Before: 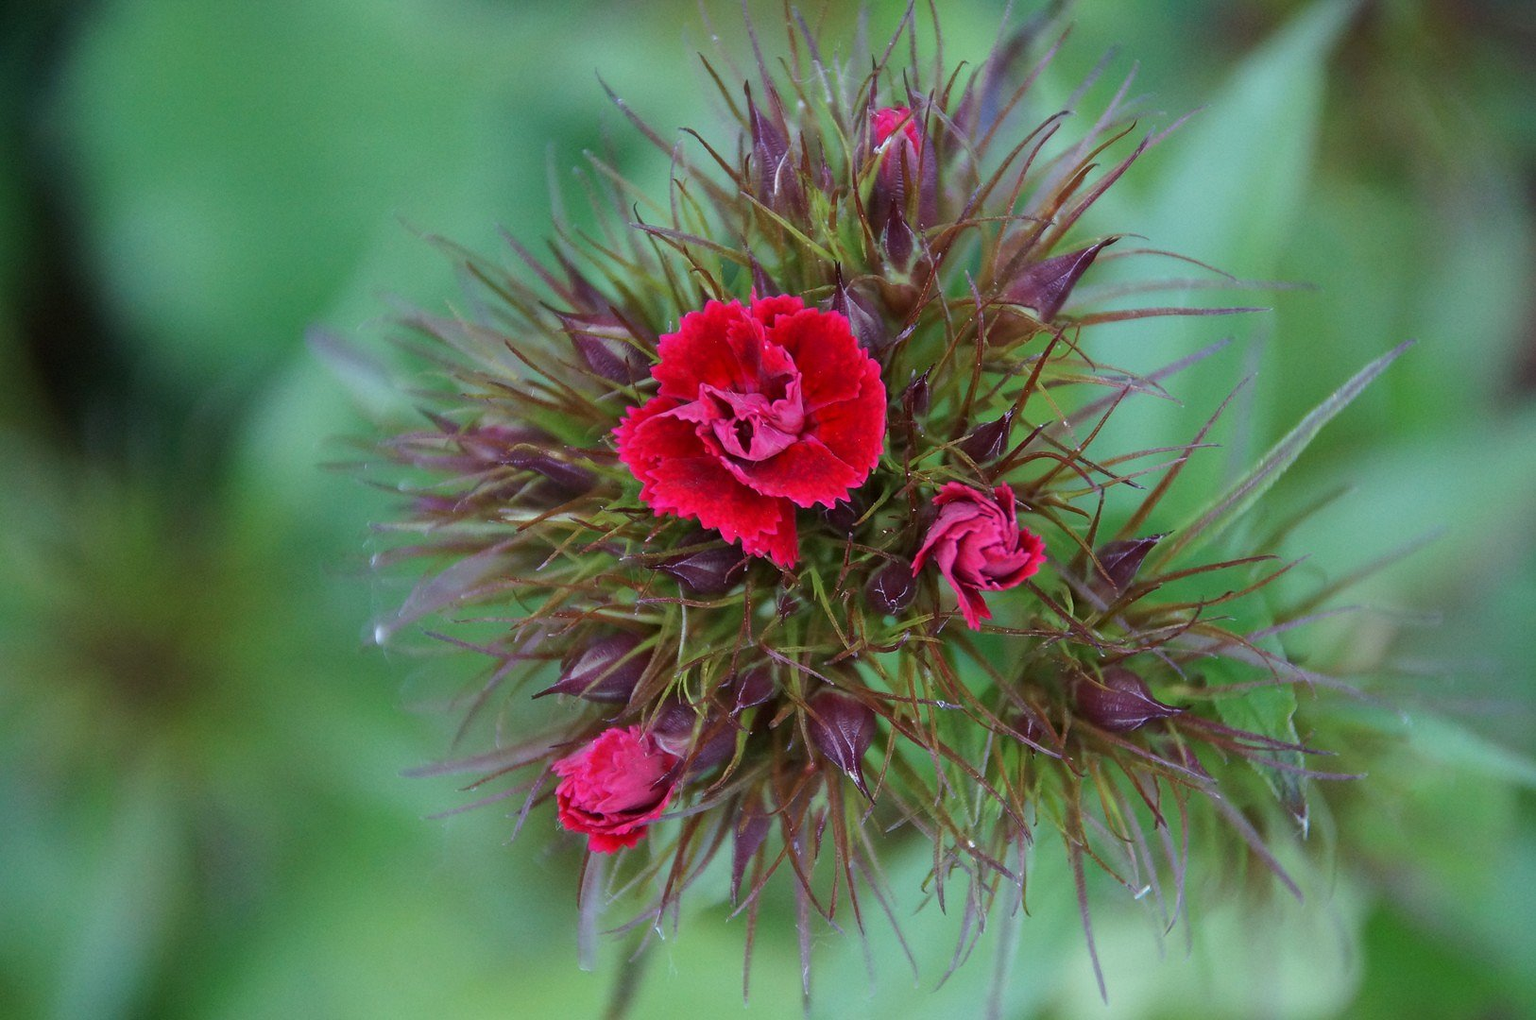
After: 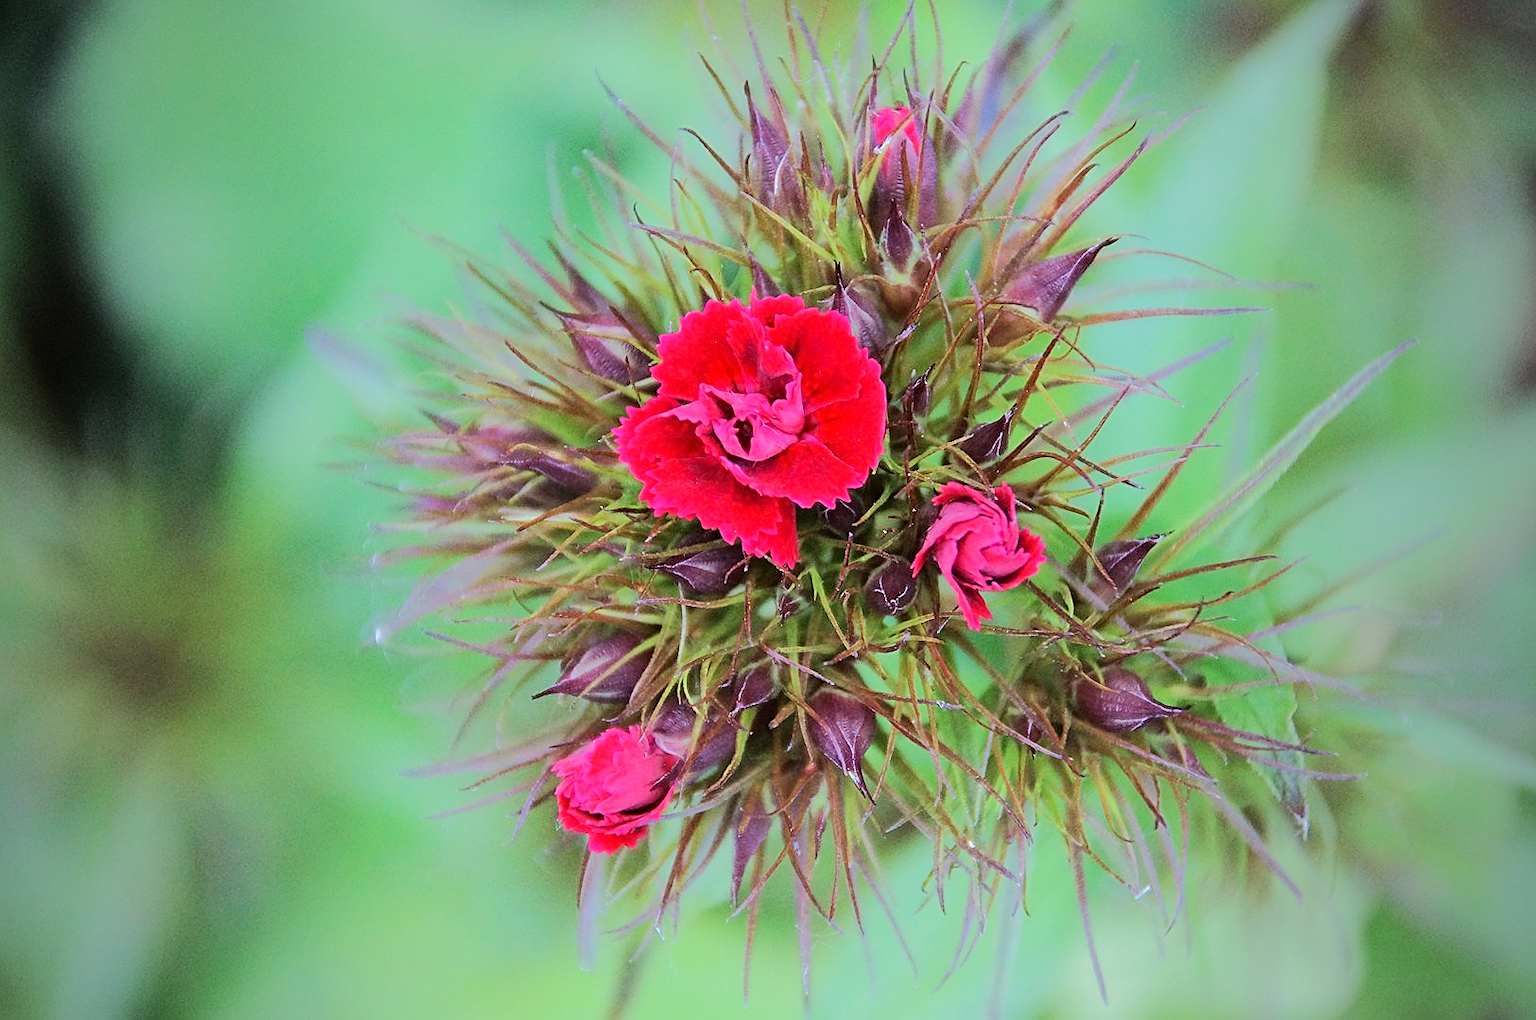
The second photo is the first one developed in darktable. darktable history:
tone equalizer: -7 EV 0.145 EV, -6 EV 0.633 EV, -5 EV 1.11 EV, -4 EV 1.36 EV, -3 EV 1.16 EV, -2 EV 0.6 EV, -1 EV 0.156 EV, edges refinement/feathering 500, mask exposure compensation -1.24 EV, preserve details no
sharpen: on, module defaults
vignetting: fall-off start 72.1%, fall-off radius 107.02%, width/height ratio 0.735
